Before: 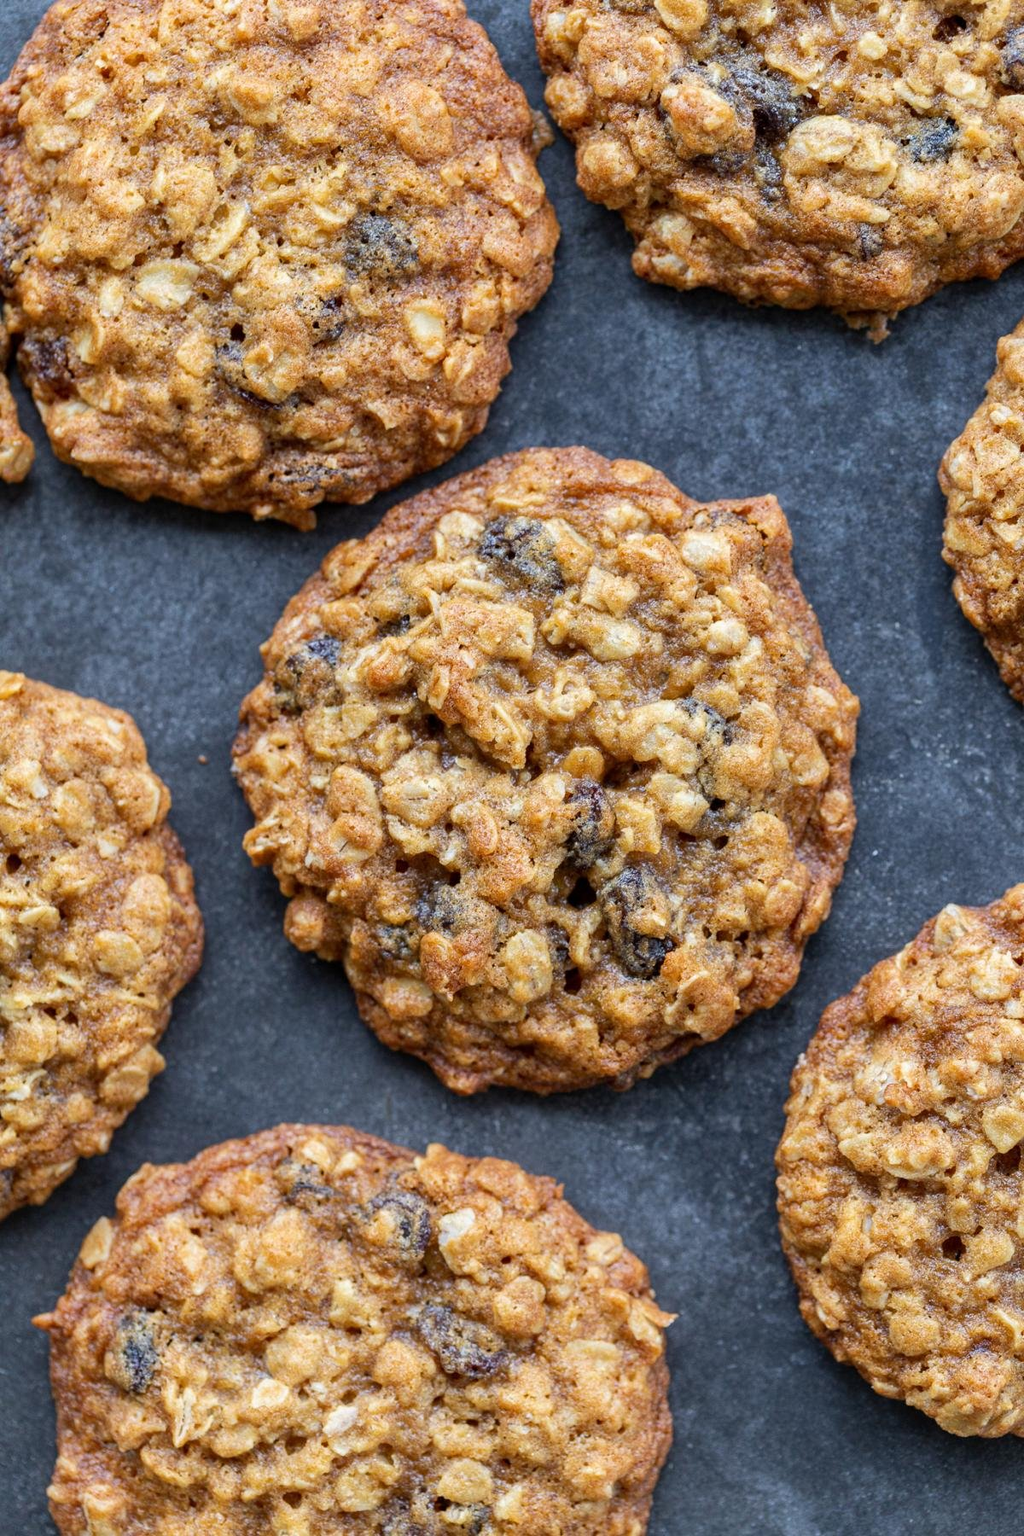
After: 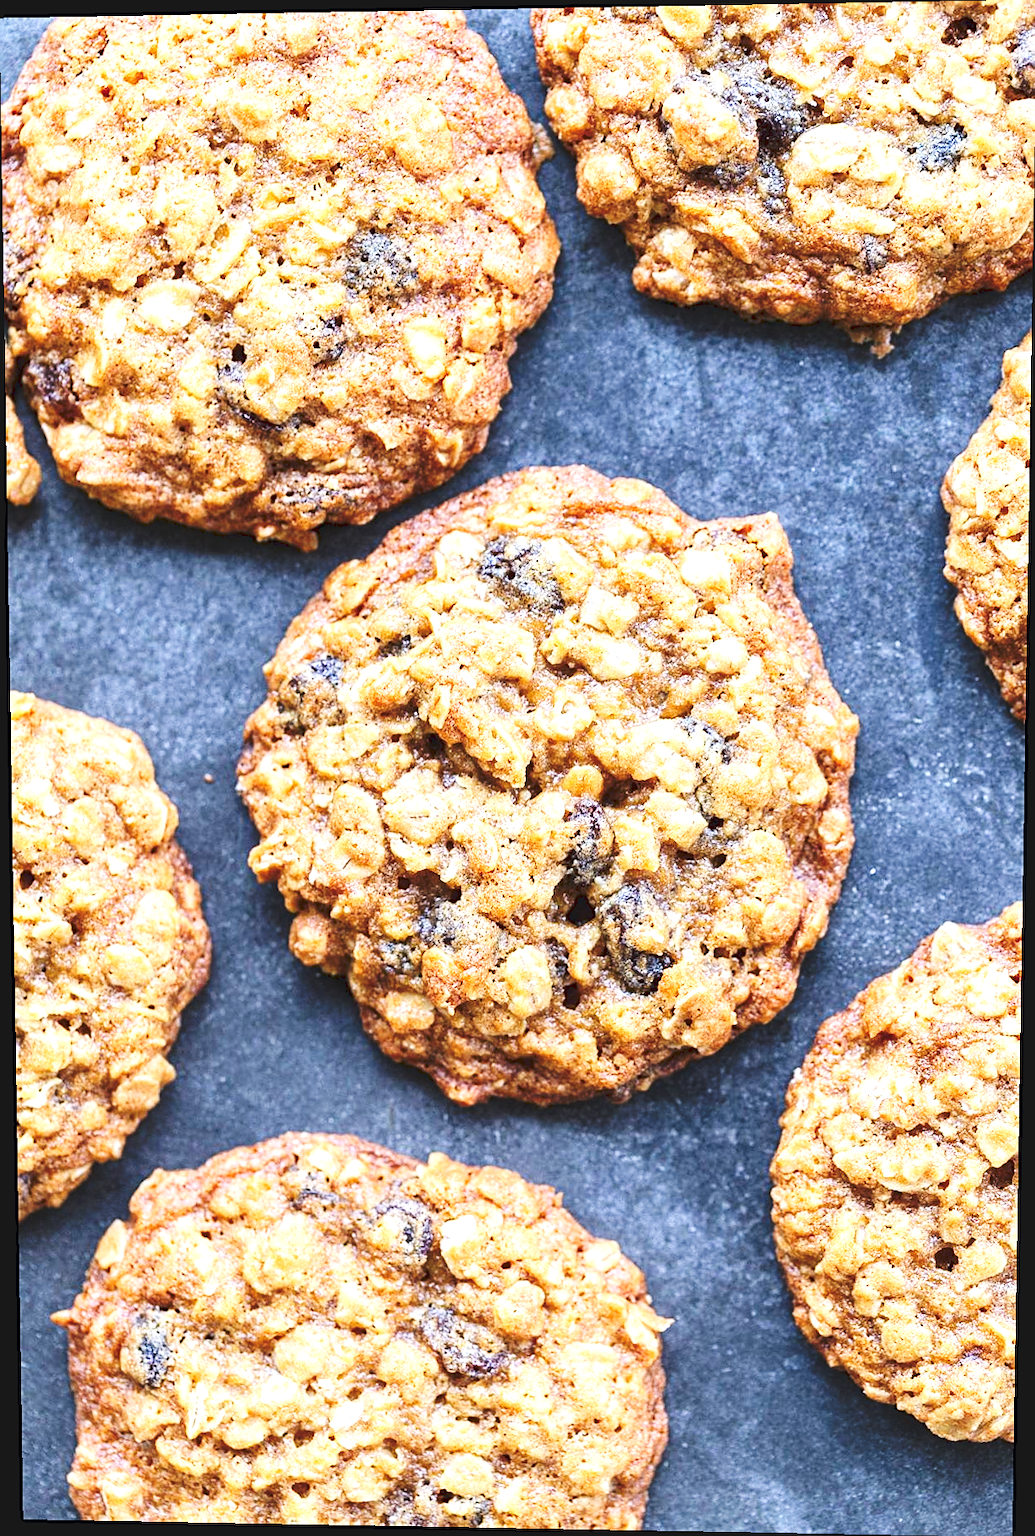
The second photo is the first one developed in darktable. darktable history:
tone curve: curves: ch0 [(0, 0) (0.003, 0.077) (0.011, 0.089) (0.025, 0.105) (0.044, 0.122) (0.069, 0.134) (0.1, 0.151) (0.136, 0.171) (0.177, 0.198) (0.224, 0.23) (0.277, 0.273) (0.335, 0.343) (0.399, 0.422) (0.468, 0.508) (0.543, 0.601) (0.623, 0.695) (0.709, 0.782) (0.801, 0.866) (0.898, 0.934) (1, 1)], preserve colors none
exposure: black level correction 0, exposure 1 EV, compensate exposure bias true, compensate highlight preservation false
color calibration: illuminant as shot in camera, x 0.358, y 0.373, temperature 4628.91 K
sharpen: on, module defaults
rotate and perspective: lens shift (vertical) 0.048, lens shift (horizontal) -0.024, automatic cropping off
contrast brightness saturation: contrast 0.1, brightness 0.02, saturation 0.02
